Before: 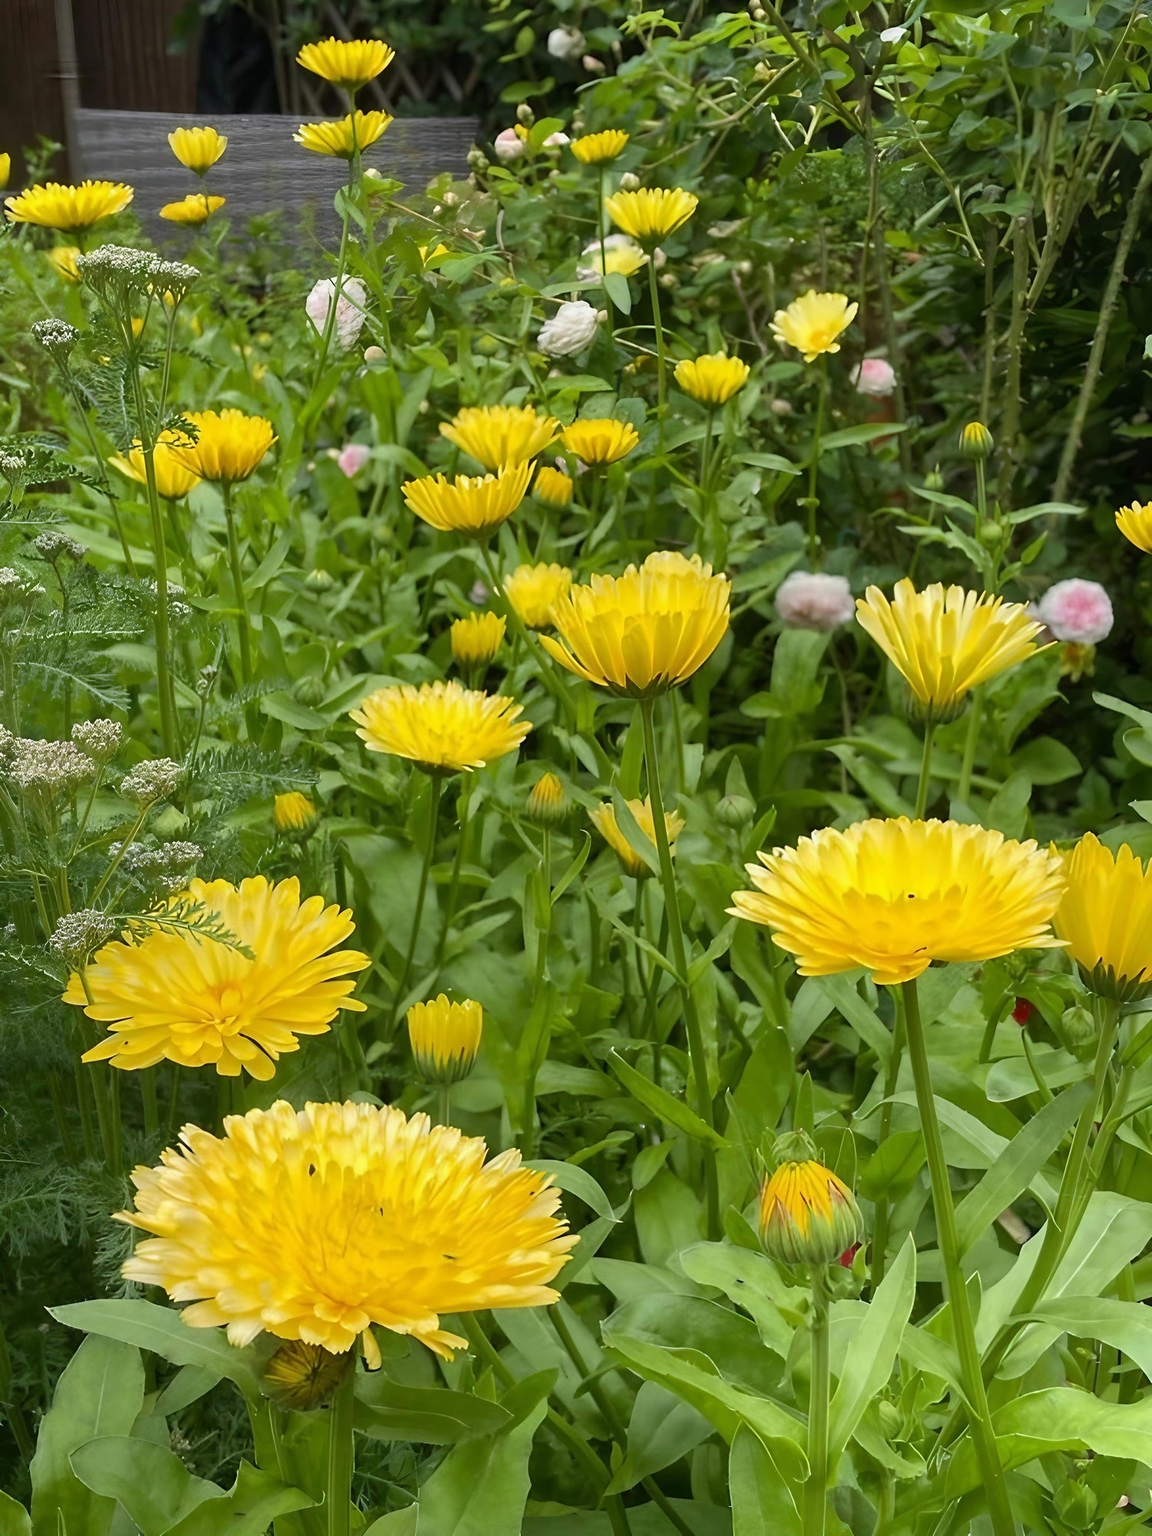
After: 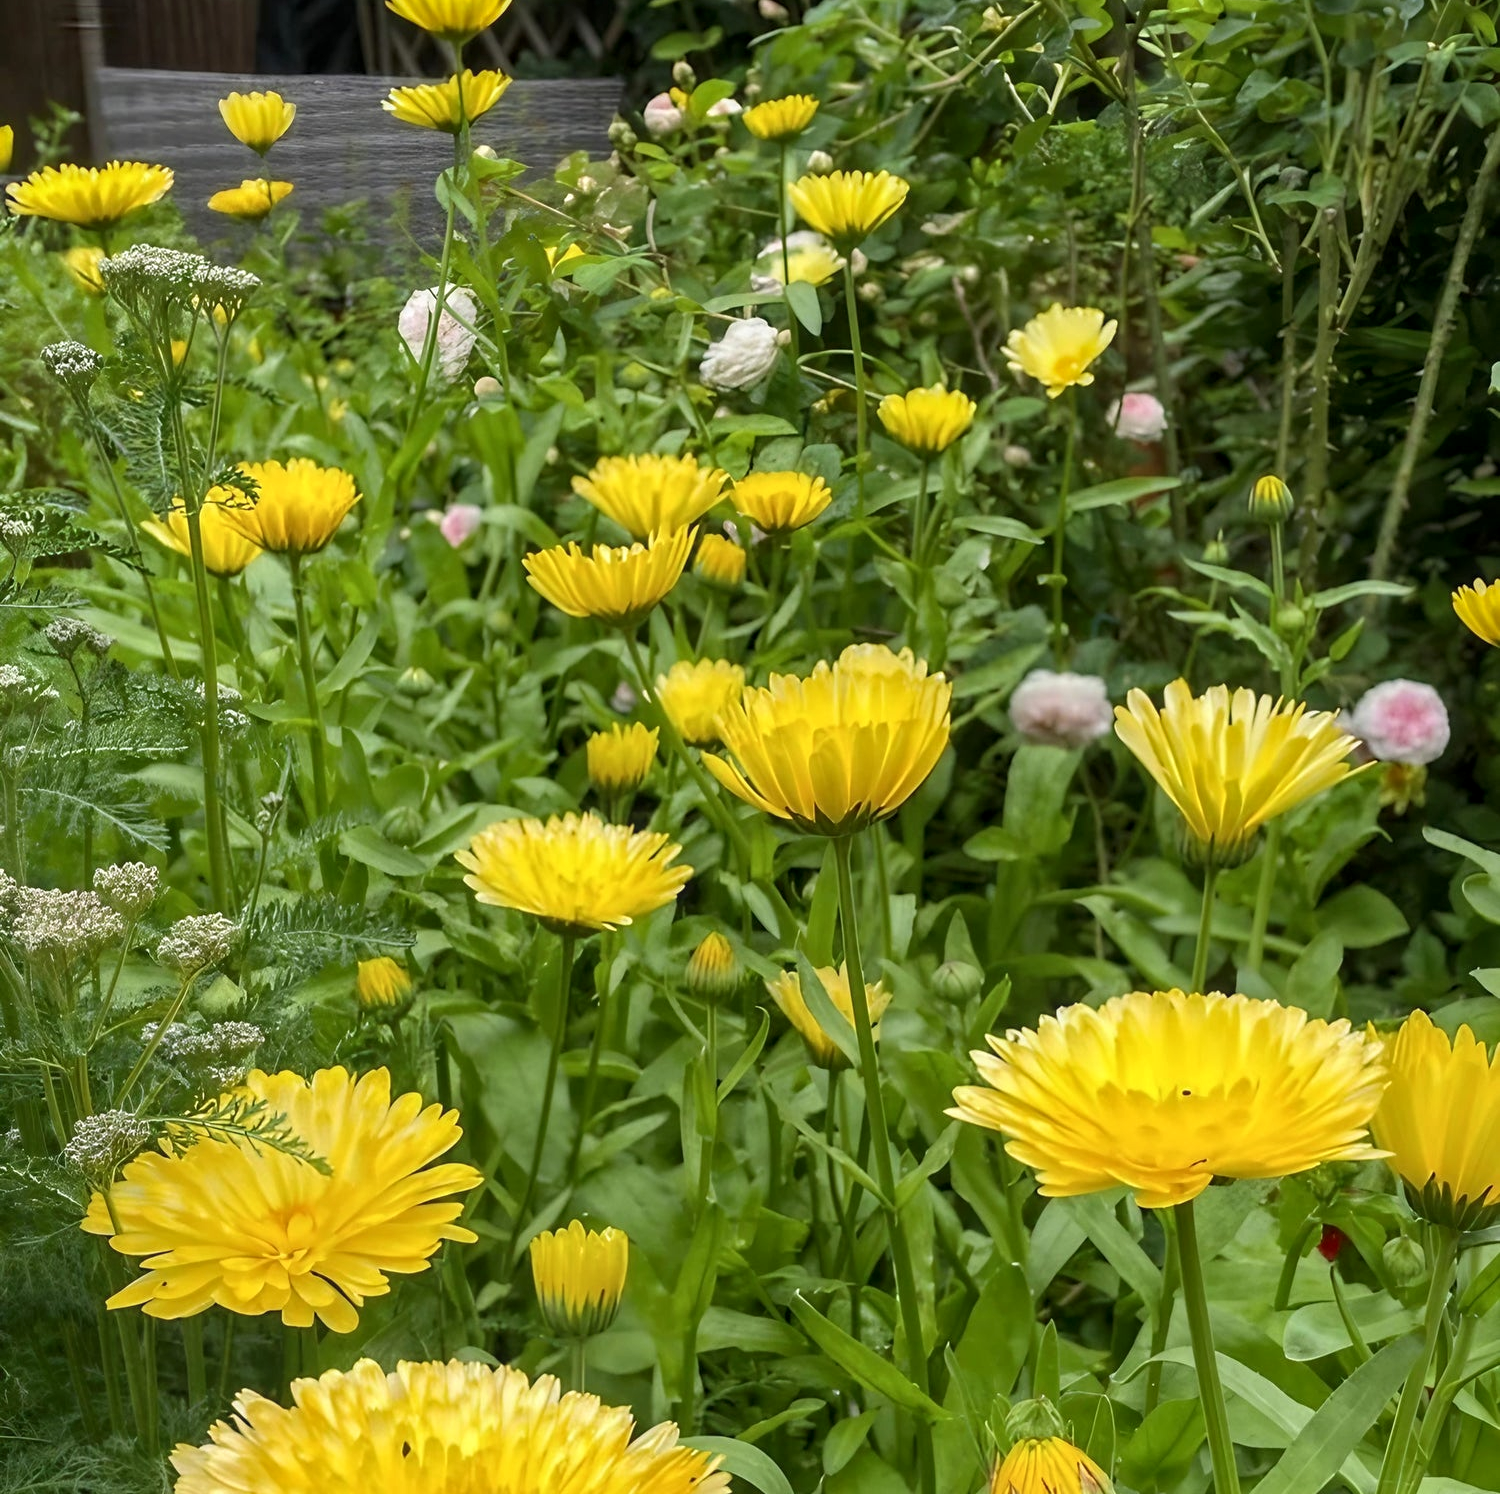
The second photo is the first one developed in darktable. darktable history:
local contrast: on, module defaults
crop: top 3.708%, bottom 21.558%
